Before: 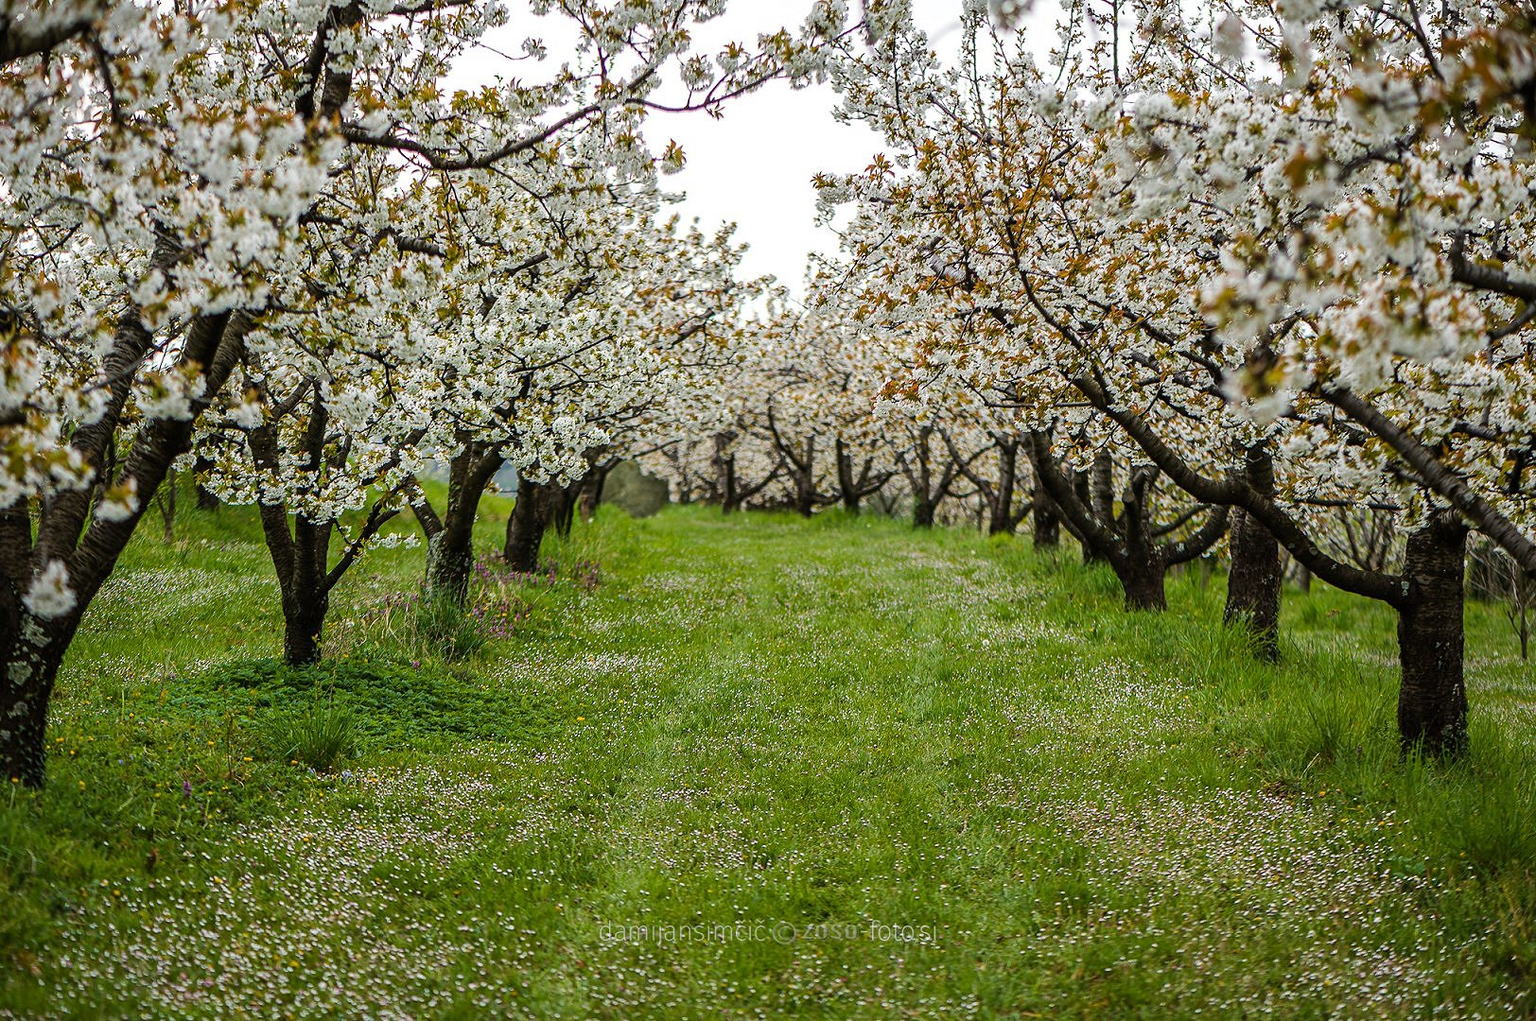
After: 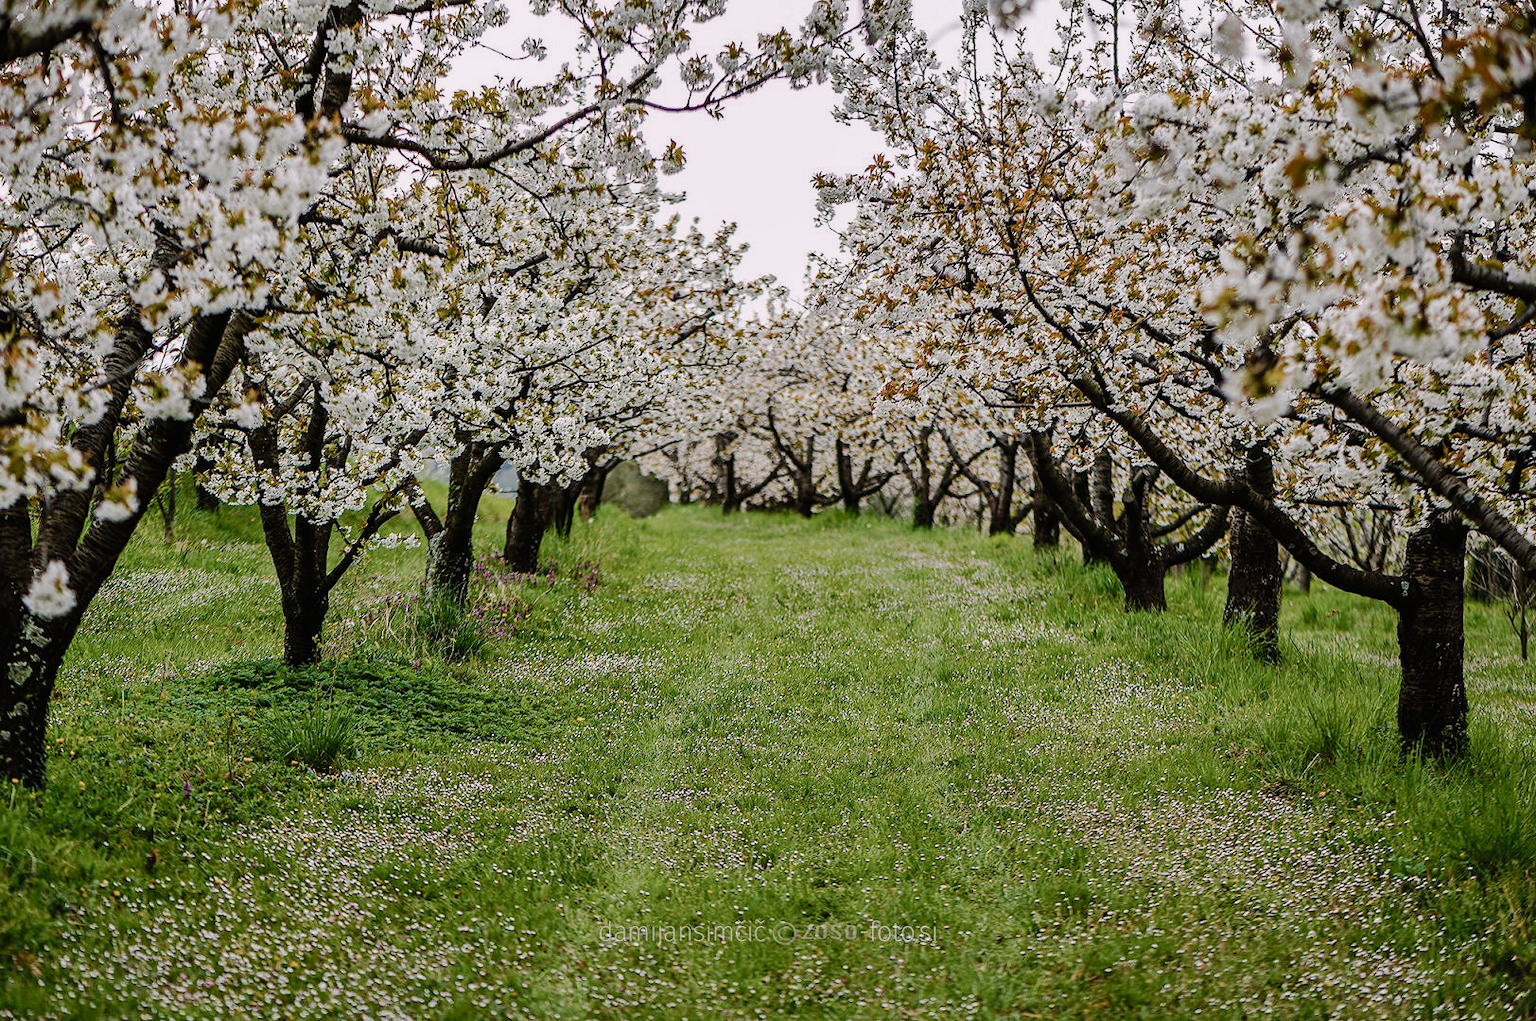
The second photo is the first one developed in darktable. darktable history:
shadows and highlights: shadows 43.48, white point adjustment -1.28, soften with gaussian
contrast brightness saturation: contrast -0.087, brightness -0.032, saturation -0.111
color balance rgb: highlights gain › chroma 1.478%, highlights gain › hue 307.5°, linear chroma grading › shadows -2.047%, linear chroma grading › highlights -14.617%, linear chroma grading › global chroma -9.85%, linear chroma grading › mid-tones -9.775%, perceptual saturation grading › global saturation 0.231%, global vibrance 9.301%
tone curve: curves: ch0 [(0.003, 0) (0.066, 0.017) (0.163, 0.09) (0.264, 0.238) (0.395, 0.421) (0.517, 0.575) (0.633, 0.687) (0.791, 0.814) (1, 1)]; ch1 [(0, 0) (0.149, 0.17) (0.327, 0.339) (0.39, 0.403) (0.456, 0.463) (0.501, 0.502) (0.512, 0.507) (0.53, 0.533) (0.575, 0.592) (0.671, 0.655) (0.729, 0.679) (1, 1)]; ch2 [(0, 0) (0.337, 0.382) (0.464, 0.47) (0.501, 0.502) (0.527, 0.532) (0.563, 0.555) (0.615, 0.61) (0.663, 0.68) (1, 1)], preserve colors none
